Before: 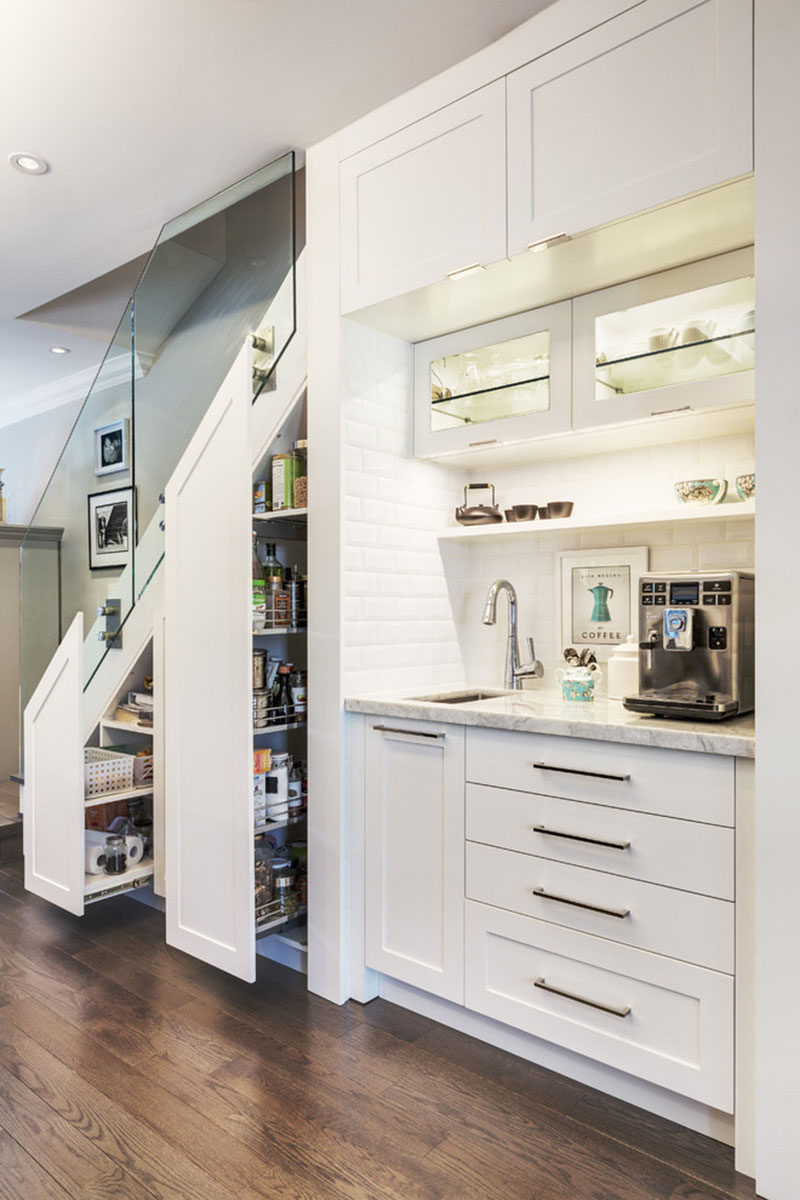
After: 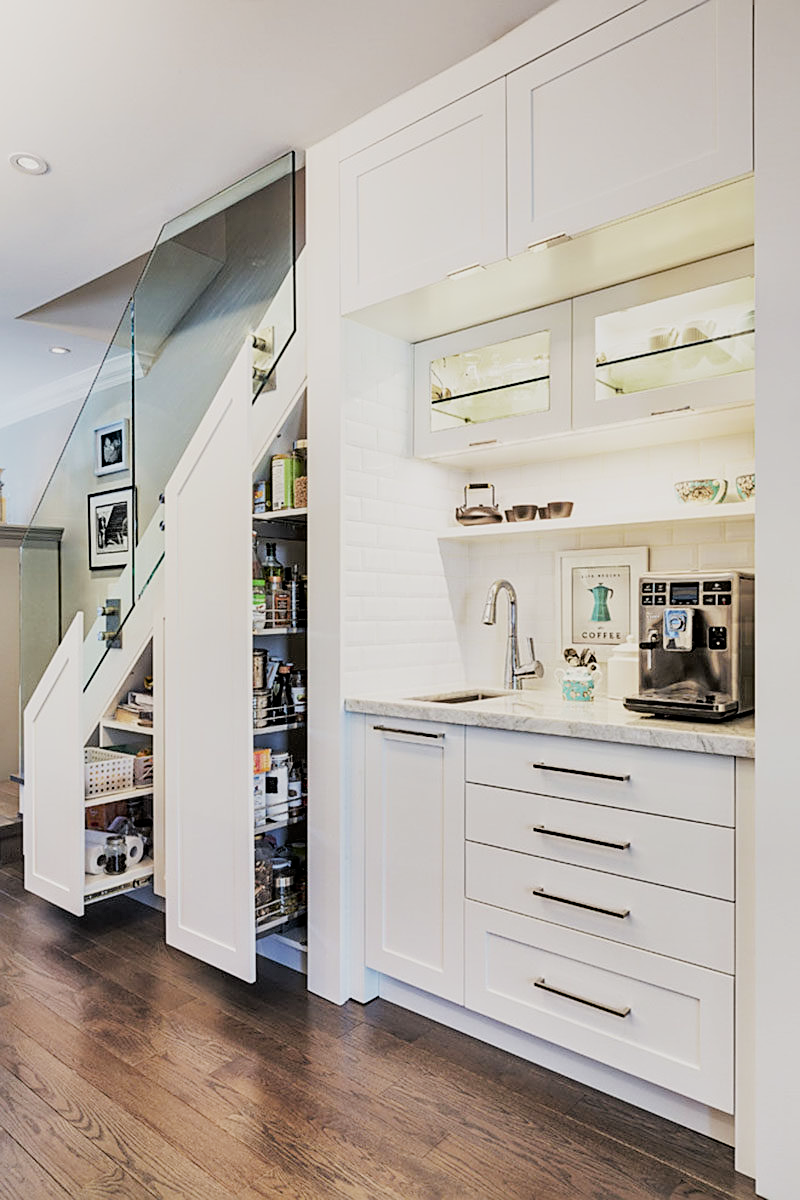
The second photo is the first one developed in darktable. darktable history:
sharpen: on, module defaults
haze removal: compatibility mode true
filmic rgb: black relative exposure -7.65 EV, white relative exposure 4.56 EV, hardness 3.61
tone equalizer: -8 EV -0.394 EV, -7 EV -0.385 EV, -6 EV -0.295 EV, -5 EV -0.255 EV, -3 EV 0.231 EV, -2 EV 0.31 EV, -1 EV 0.4 EV, +0 EV 0.414 EV
